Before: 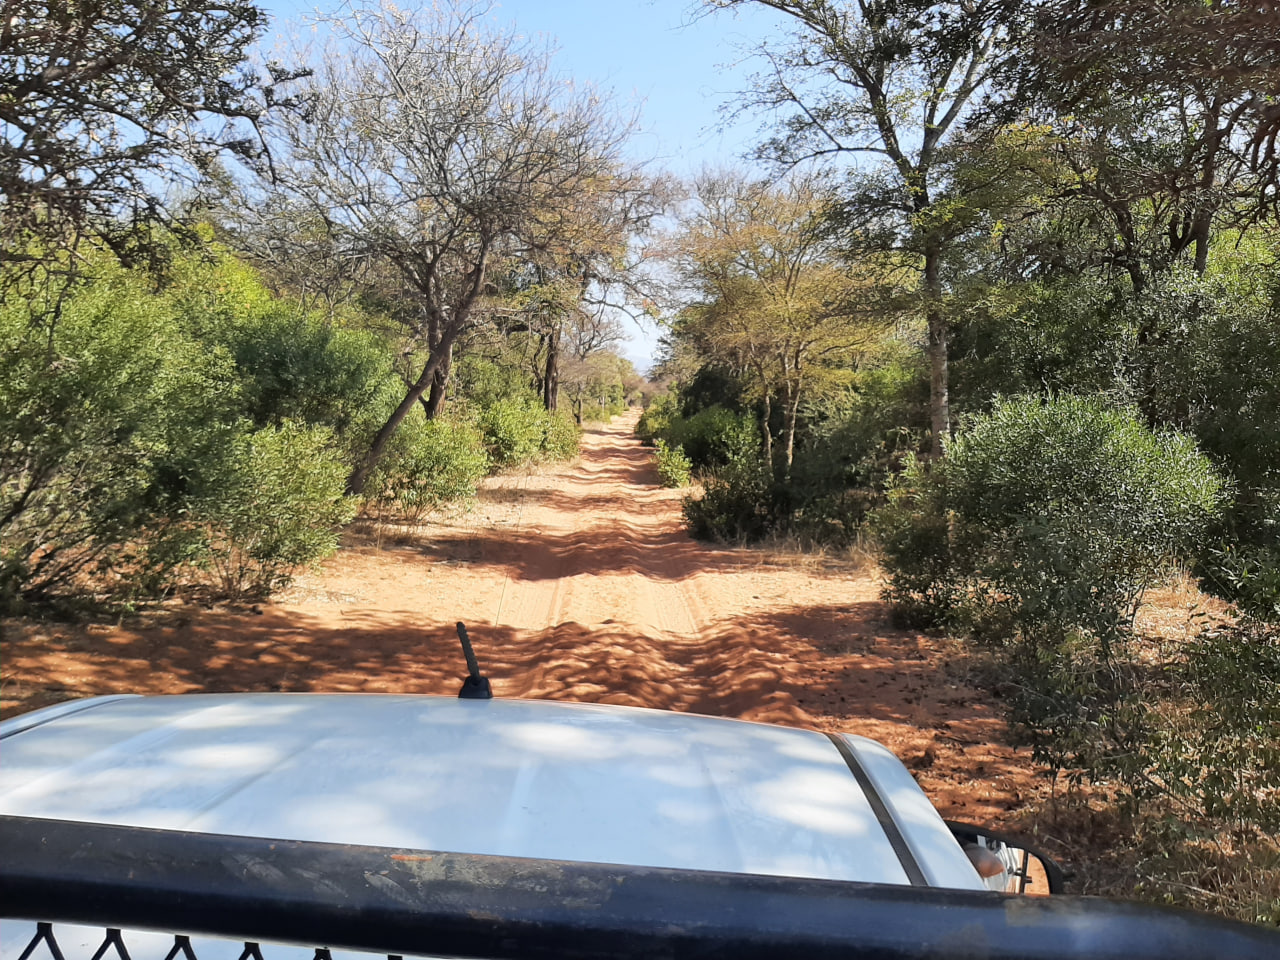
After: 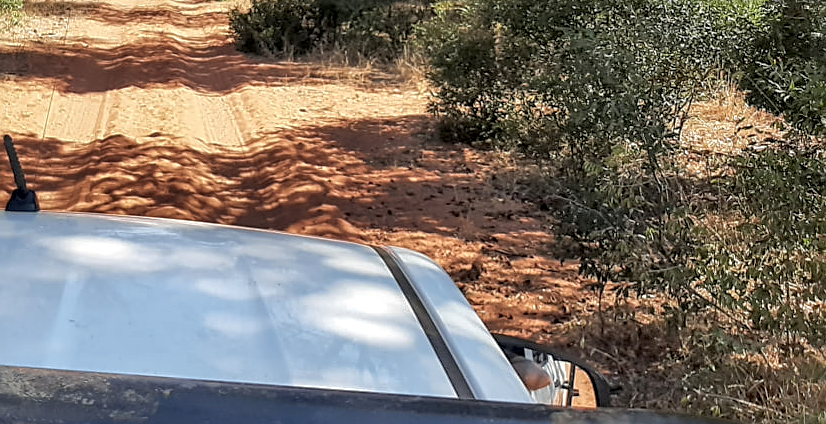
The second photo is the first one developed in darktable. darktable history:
crop and rotate: left 35.445%, top 50.828%, bottom 5%
shadows and highlights: on, module defaults
sharpen: on, module defaults
local contrast: highlights 25%, detail 150%
